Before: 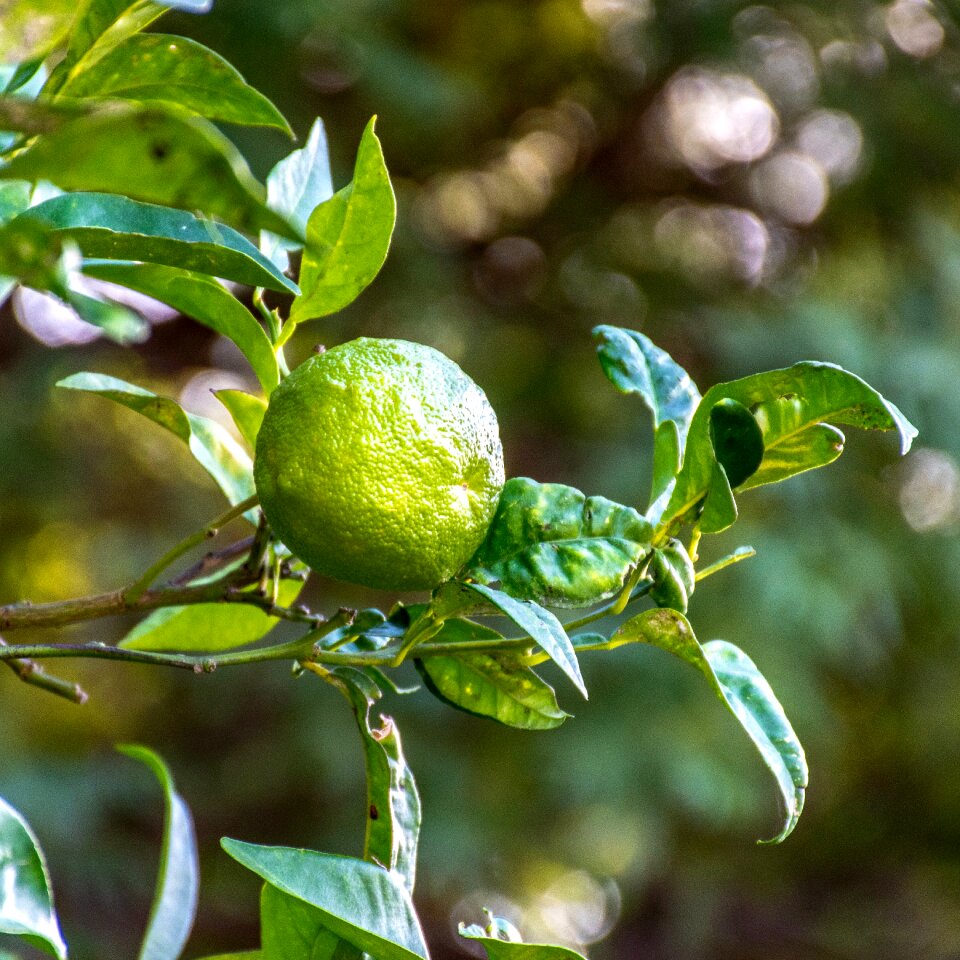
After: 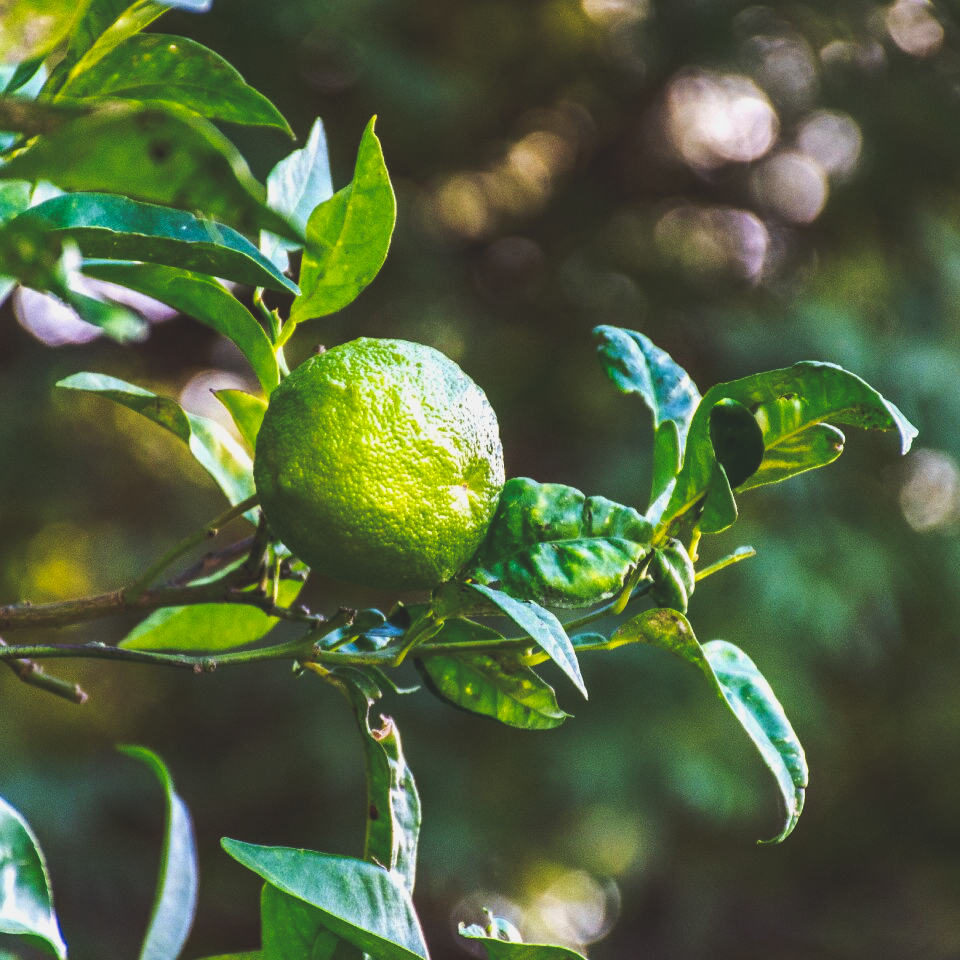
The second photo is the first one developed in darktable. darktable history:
tone curve: curves: ch0 [(0, 0.142) (0.384, 0.314) (0.752, 0.711) (0.991, 0.95)]; ch1 [(0.006, 0.129) (0.346, 0.384) (1, 1)]; ch2 [(0.003, 0.057) (0.261, 0.248) (1, 1)], preserve colors none
